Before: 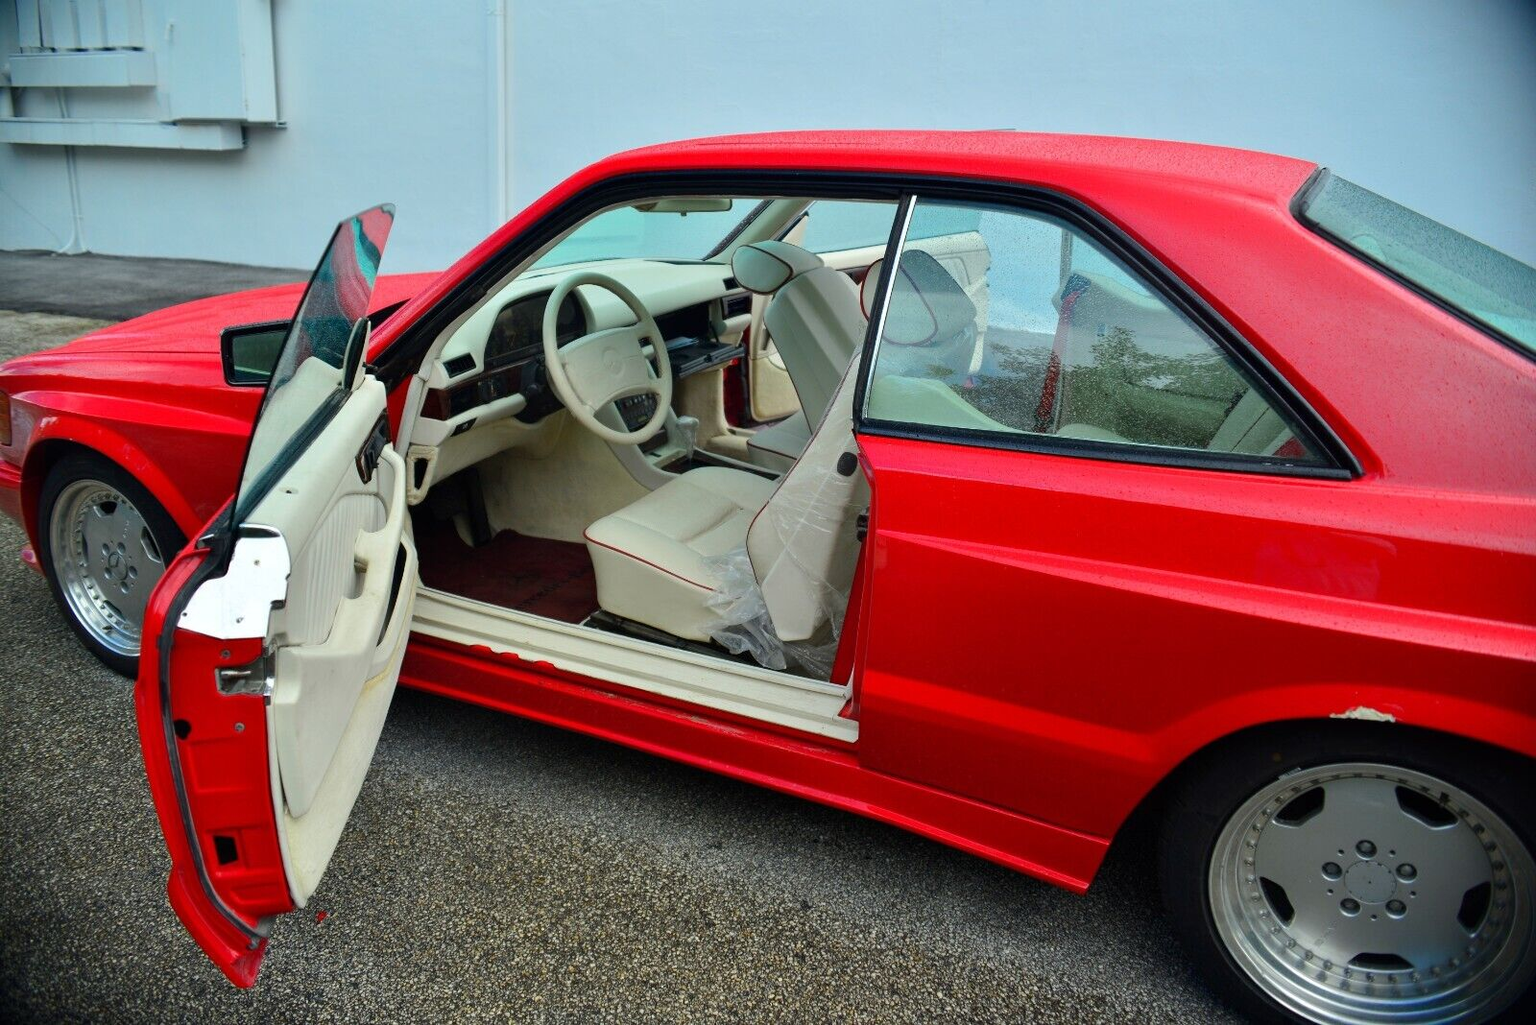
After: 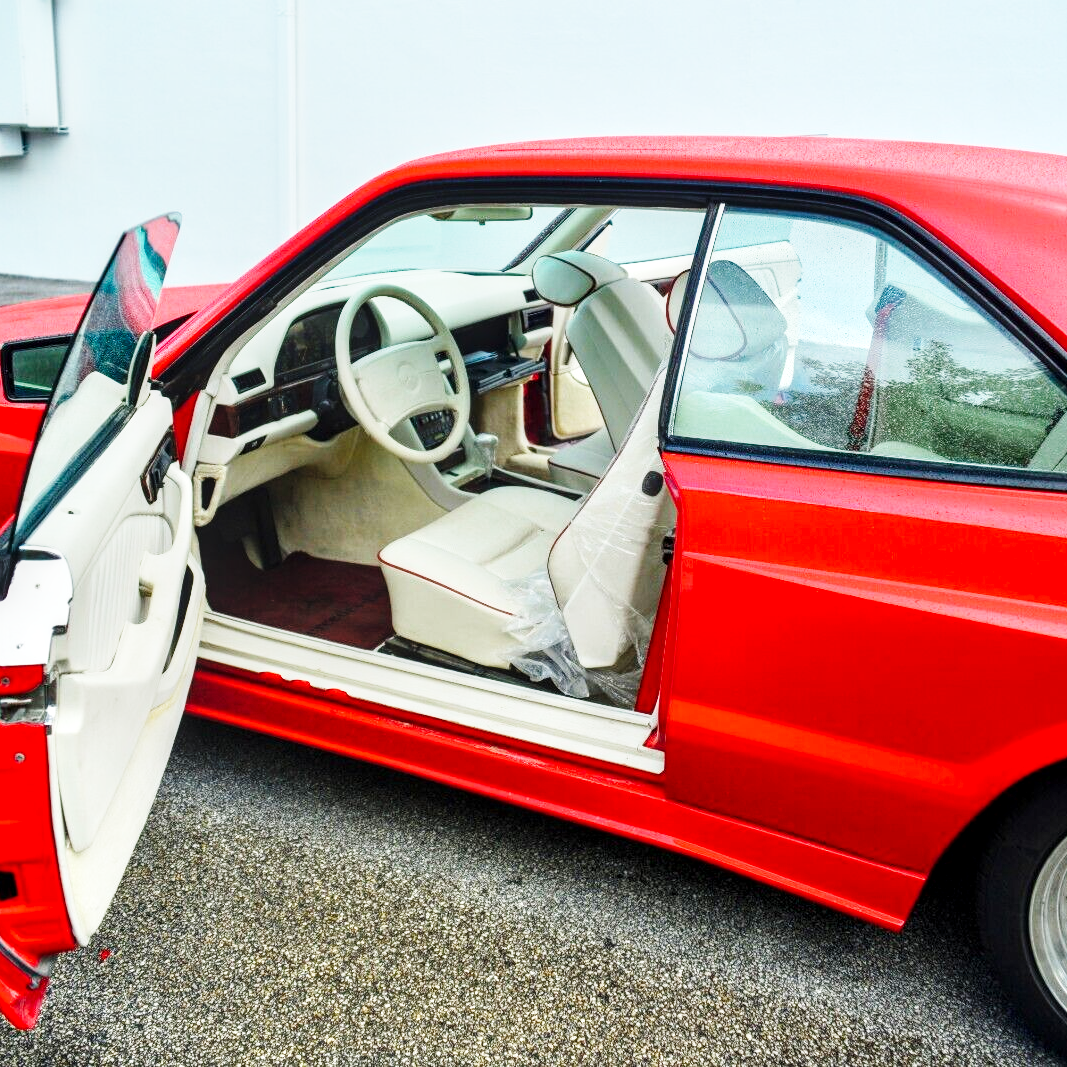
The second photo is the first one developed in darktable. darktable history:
crop and rotate: left 14.411%, right 18.898%
base curve: curves: ch0 [(0, 0) (0.018, 0.026) (0.143, 0.37) (0.33, 0.731) (0.458, 0.853) (0.735, 0.965) (0.905, 0.986) (1, 1)], preserve colors none
local contrast: detail 130%
